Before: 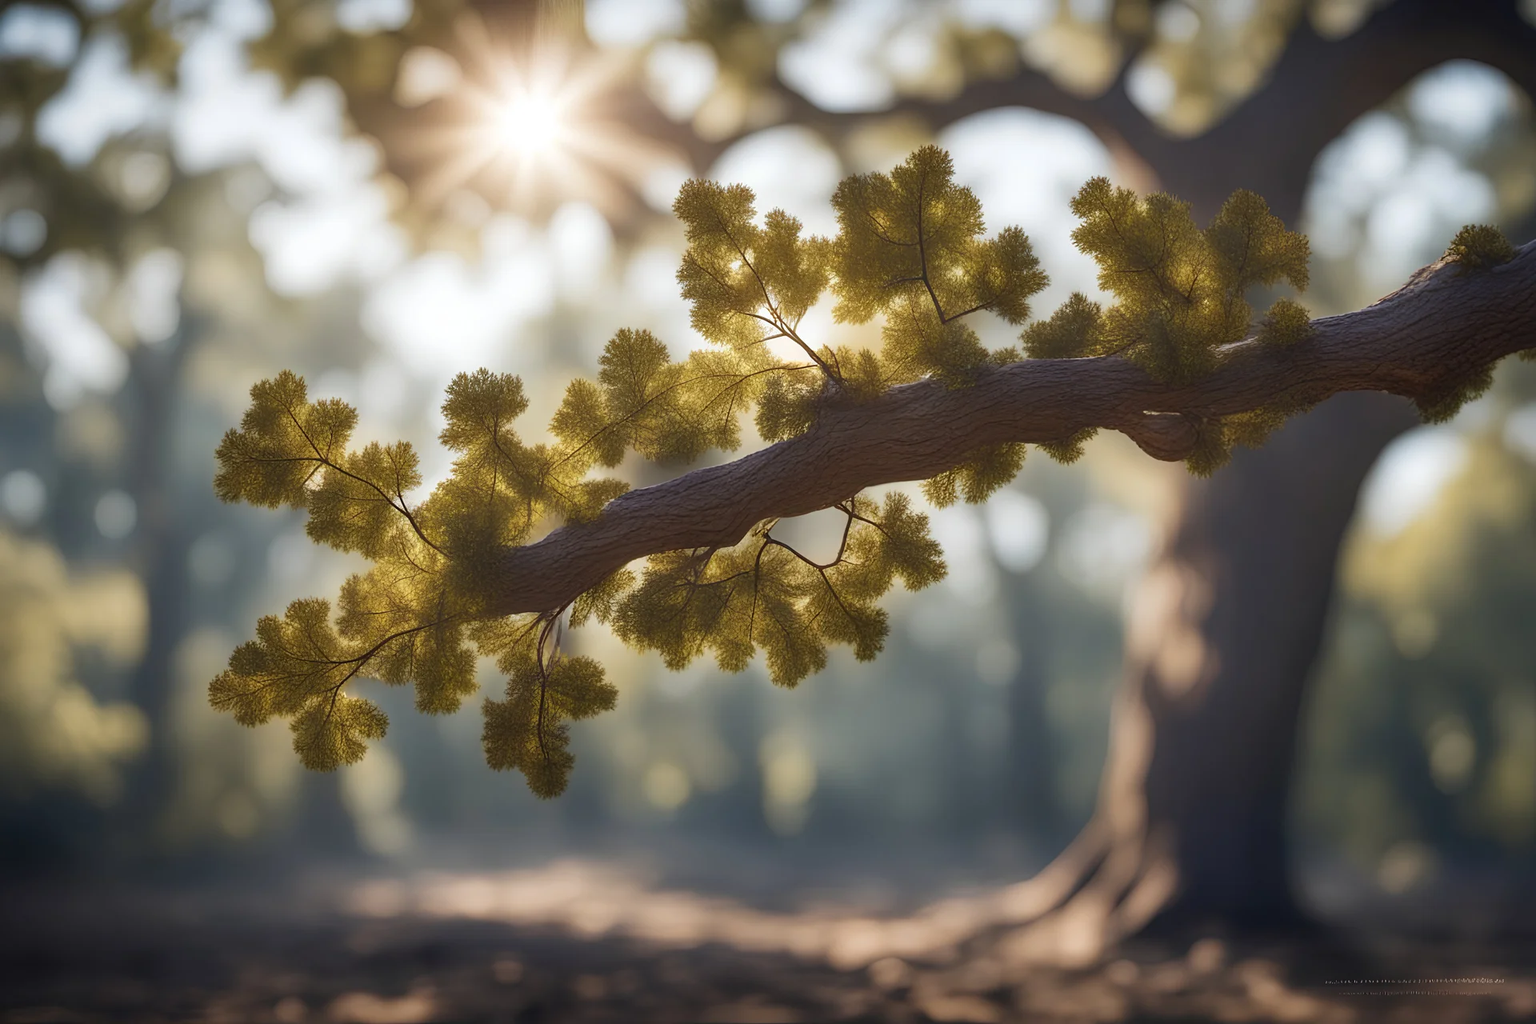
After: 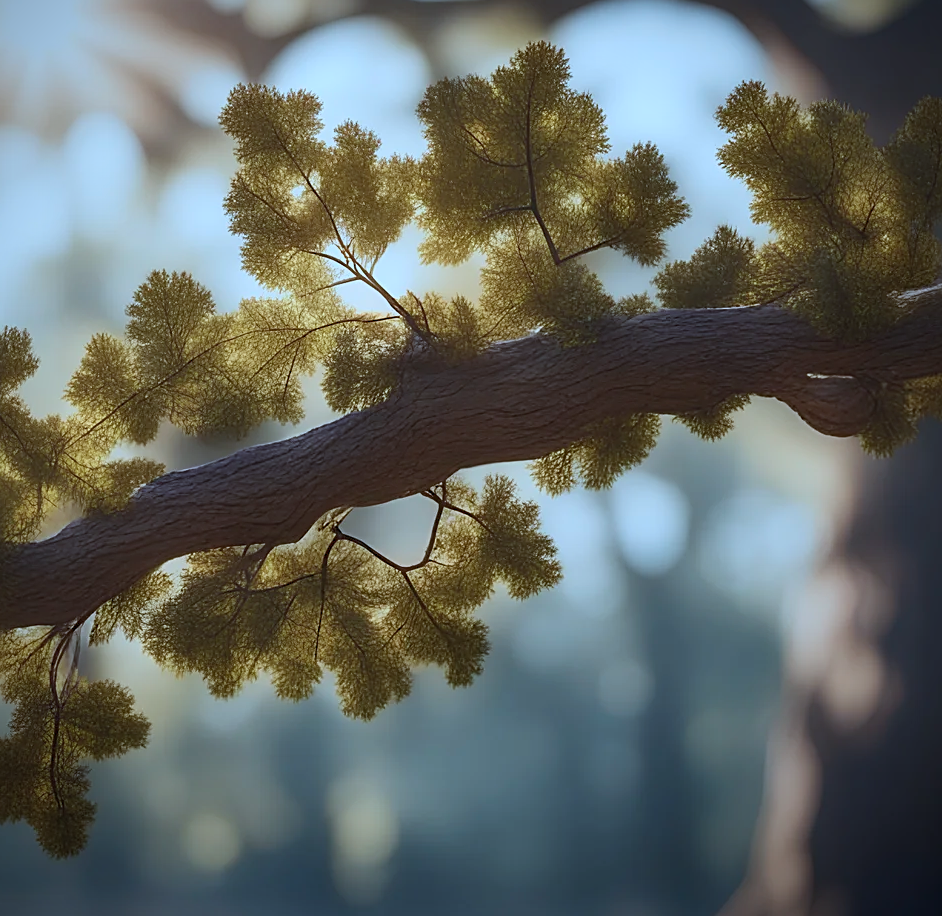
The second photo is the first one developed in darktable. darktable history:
vignetting: fall-off radius 60.53%, brightness -0.558, saturation -0.001, center (-0.032, -0.047)
exposure: black level correction 0, exposure -0.857 EV, compensate highlight preservation false
color correction: highlights a* -8.86, highlights b* -23.57
sharpen: on, module defaults
contrast brightness saturation: contrast 0.198, brightness 0.169, saturation 0.219
levels: mode automatic
crop: left 32.446%, top 10.945%, right 18.472%, bottom 17.487%
